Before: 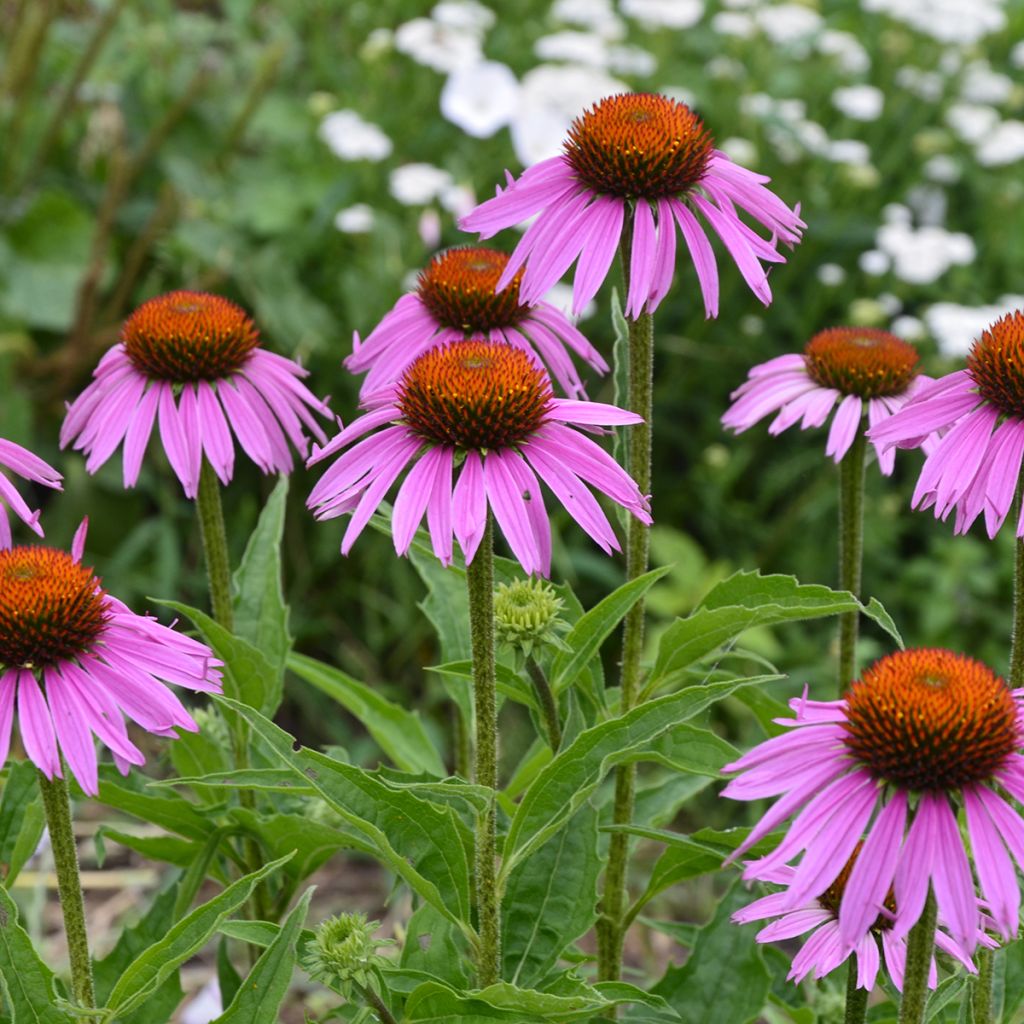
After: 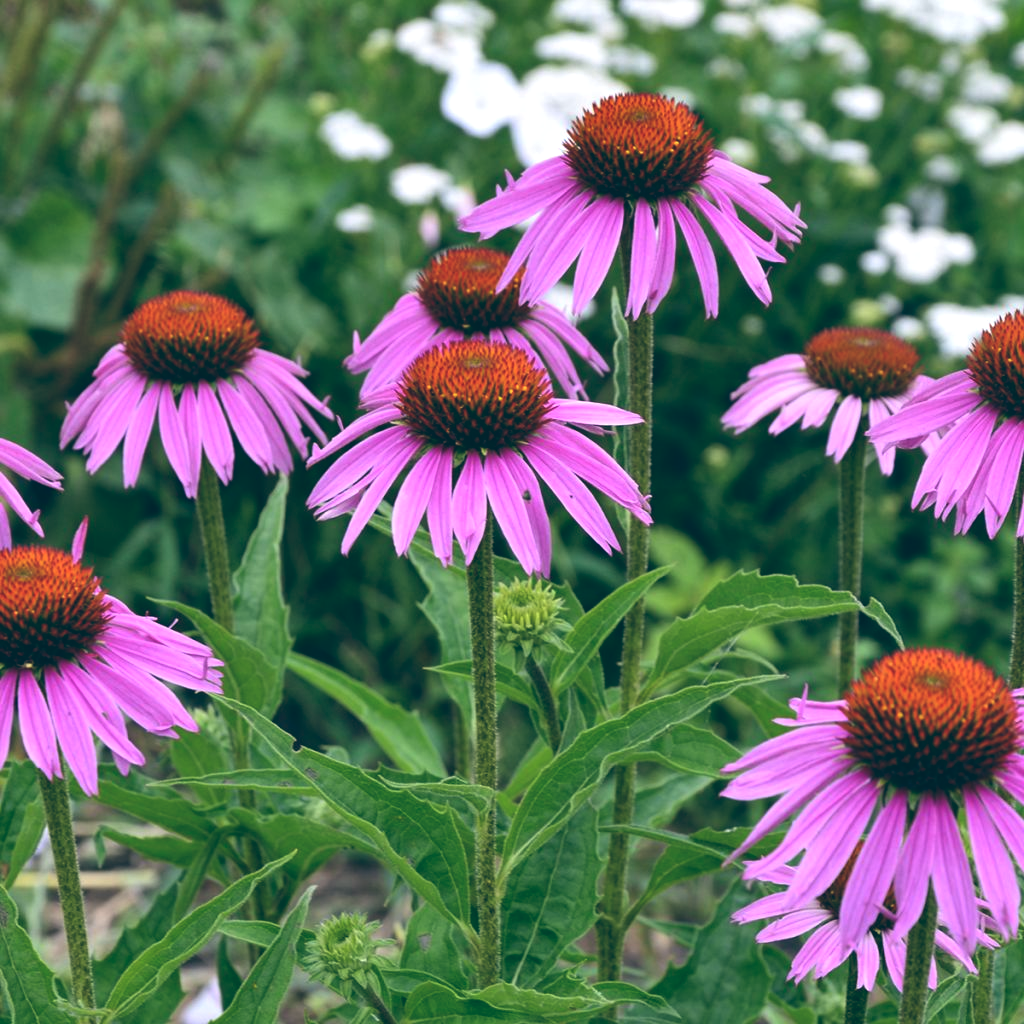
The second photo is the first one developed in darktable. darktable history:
color balance: lift [1.016, 0.983, 1, 1.017], gamma [0.958, 1, 1, 1], gain [0.981, 1.007, 0.993, 1.002], input saturation 118.26%, contrast 13.43%, contrast fulcrum 21.62%, output saturation 82.76%
shadows and highlights: soften with gaussian
